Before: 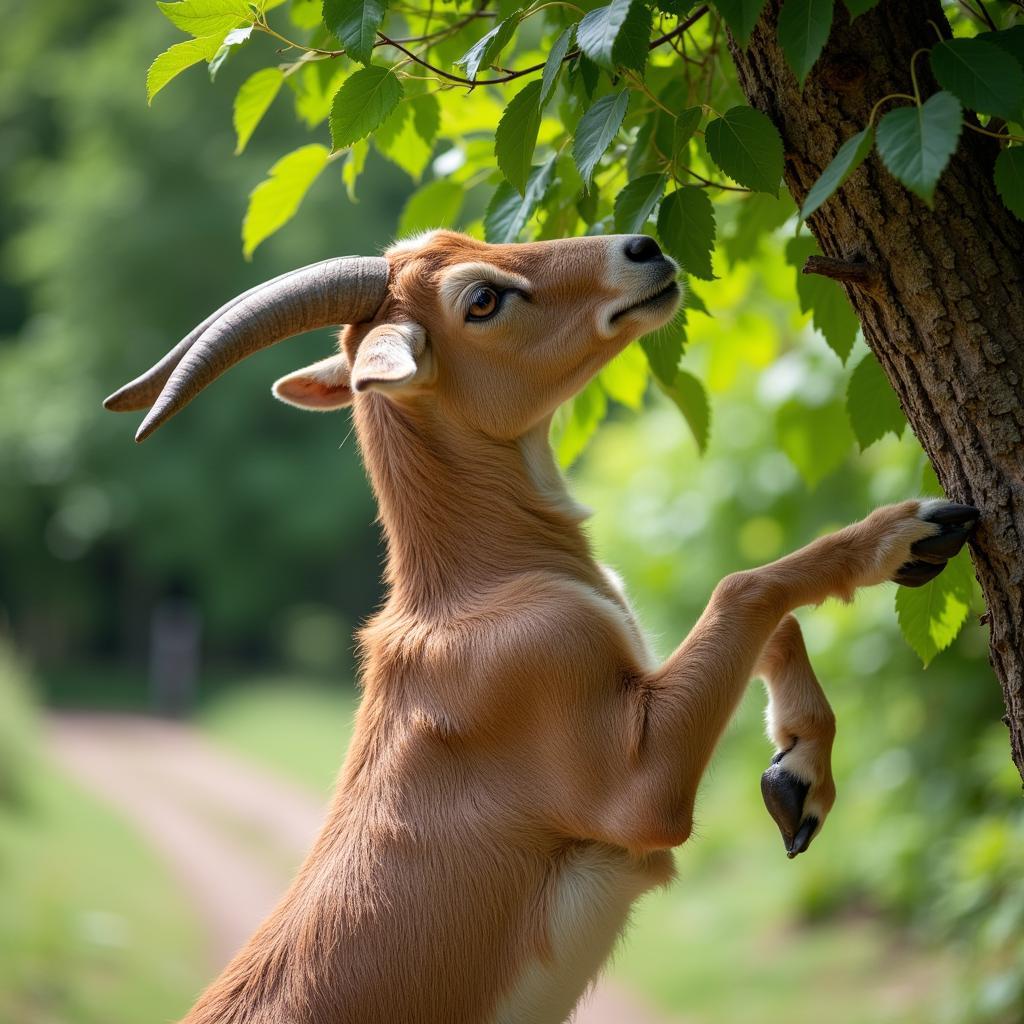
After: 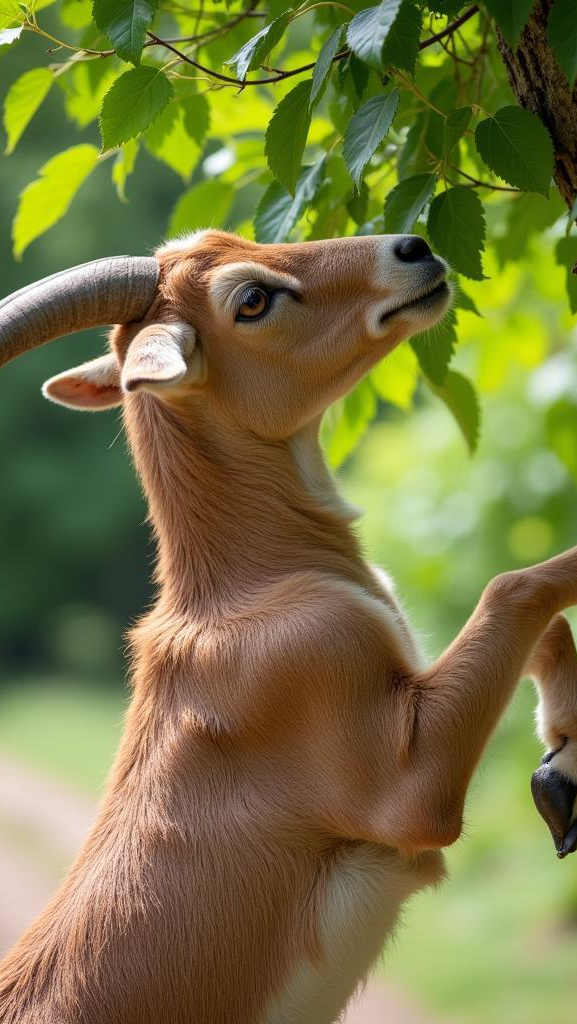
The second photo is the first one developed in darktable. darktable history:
crop and rotate: left 22.466%, right 21.09%
